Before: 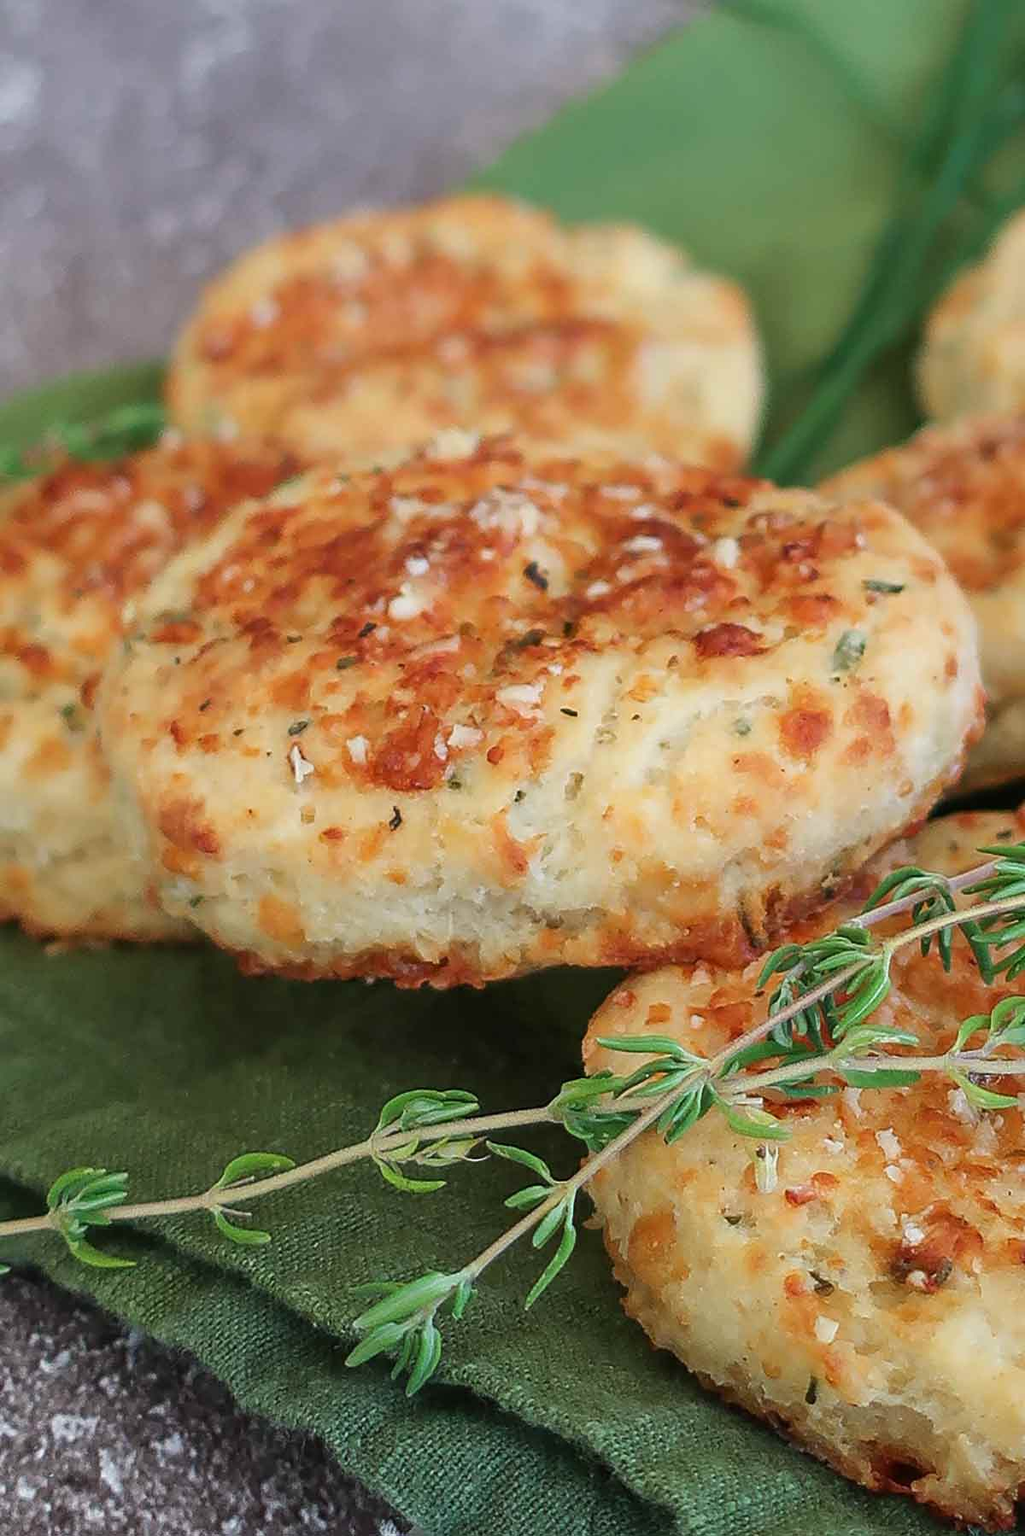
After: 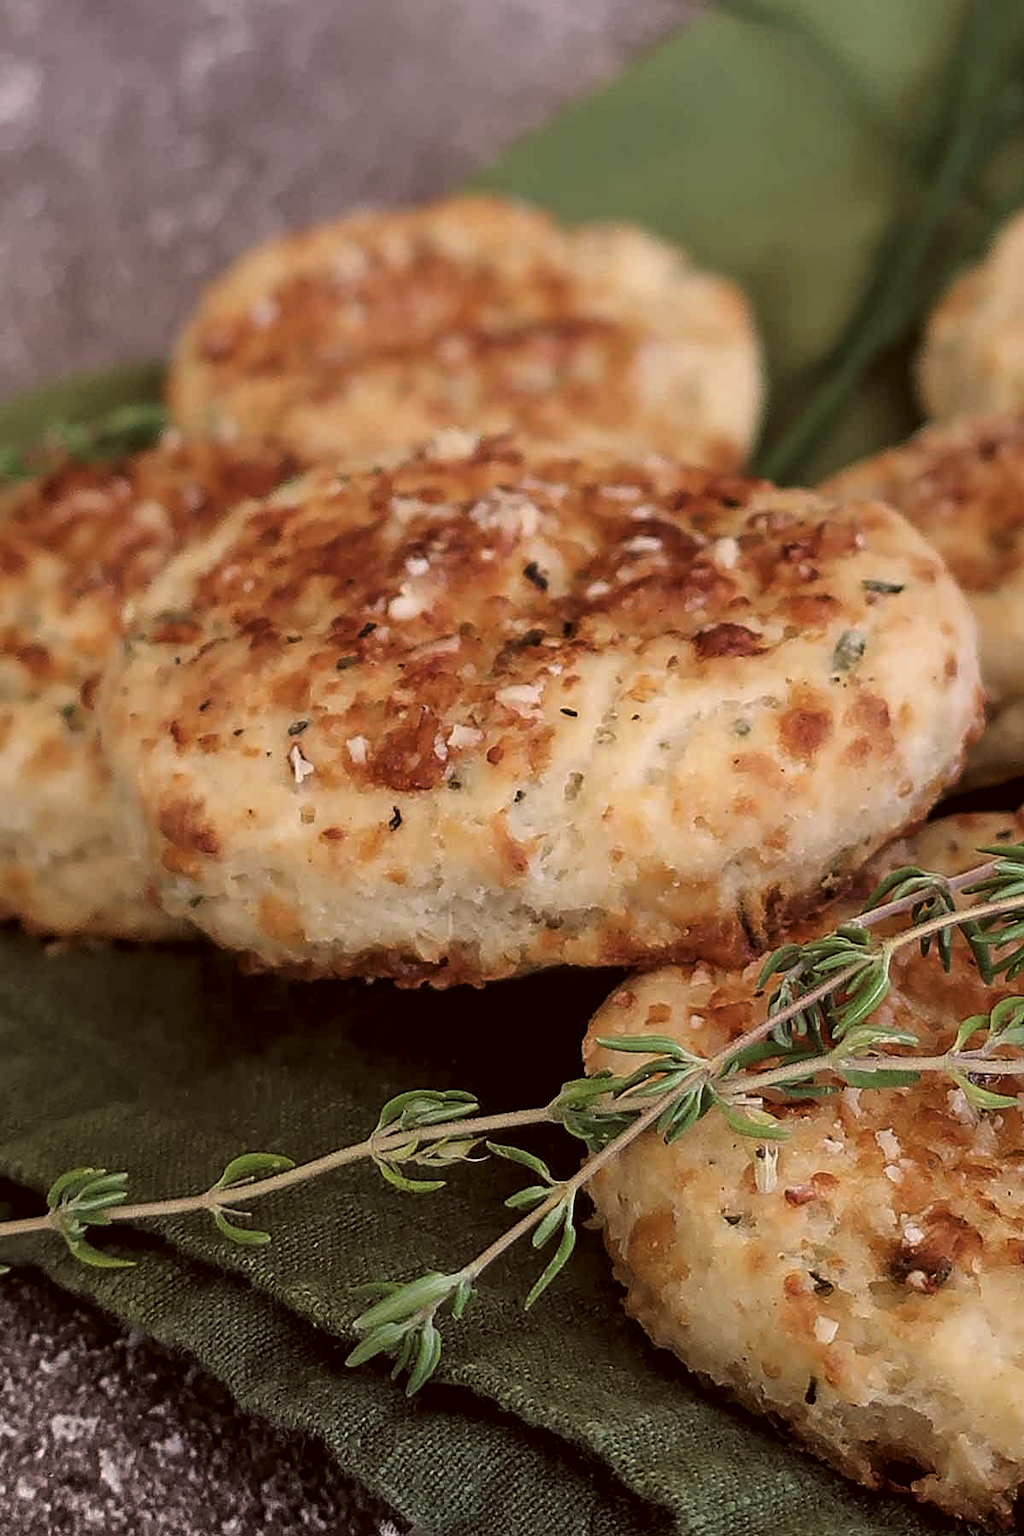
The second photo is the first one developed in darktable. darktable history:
levels: levels [0.116, 0.574, 1]
color correction: highlights a* 10.21, highlights b* 9.79, shadows a* 8.61, shadows b* 7.88, saturation 0.8
